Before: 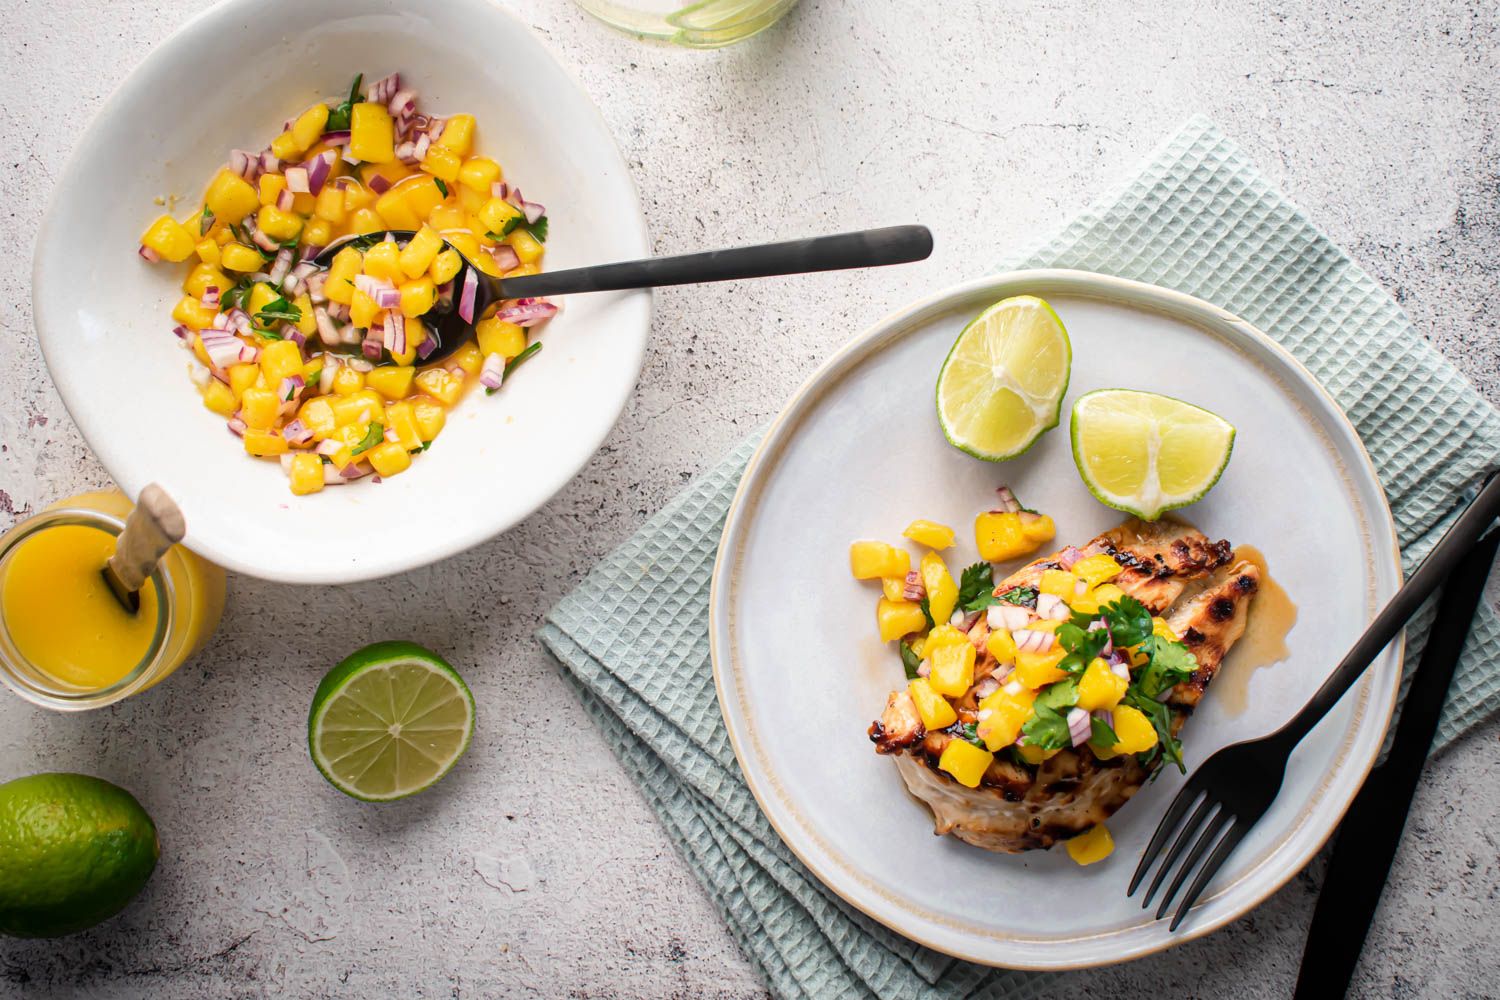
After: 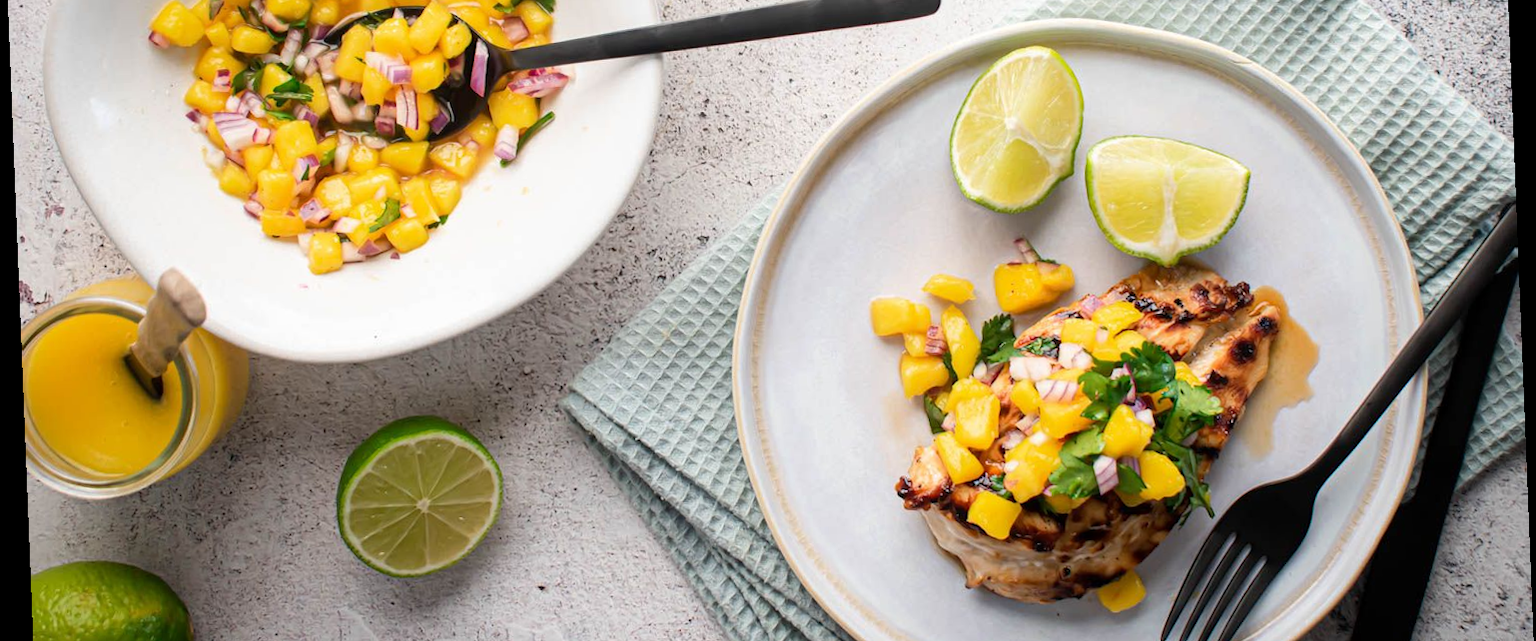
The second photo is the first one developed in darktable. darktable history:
crop and rotate: top 25.357%, bottom 13.942%
rotate and perspective: rotation -2.29°, automatic cropping off
